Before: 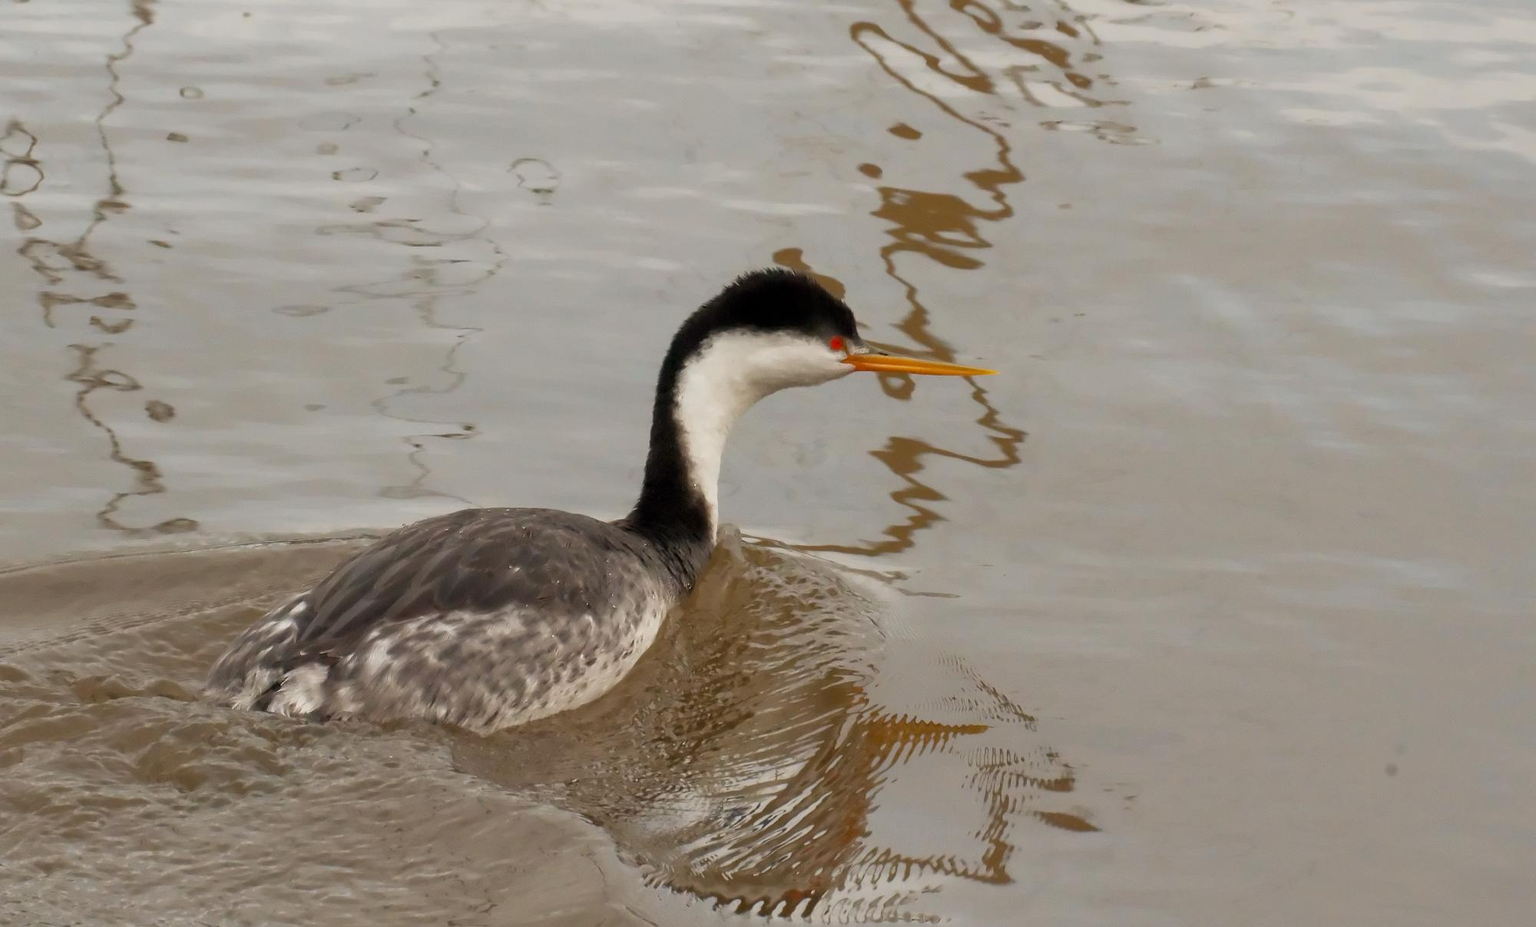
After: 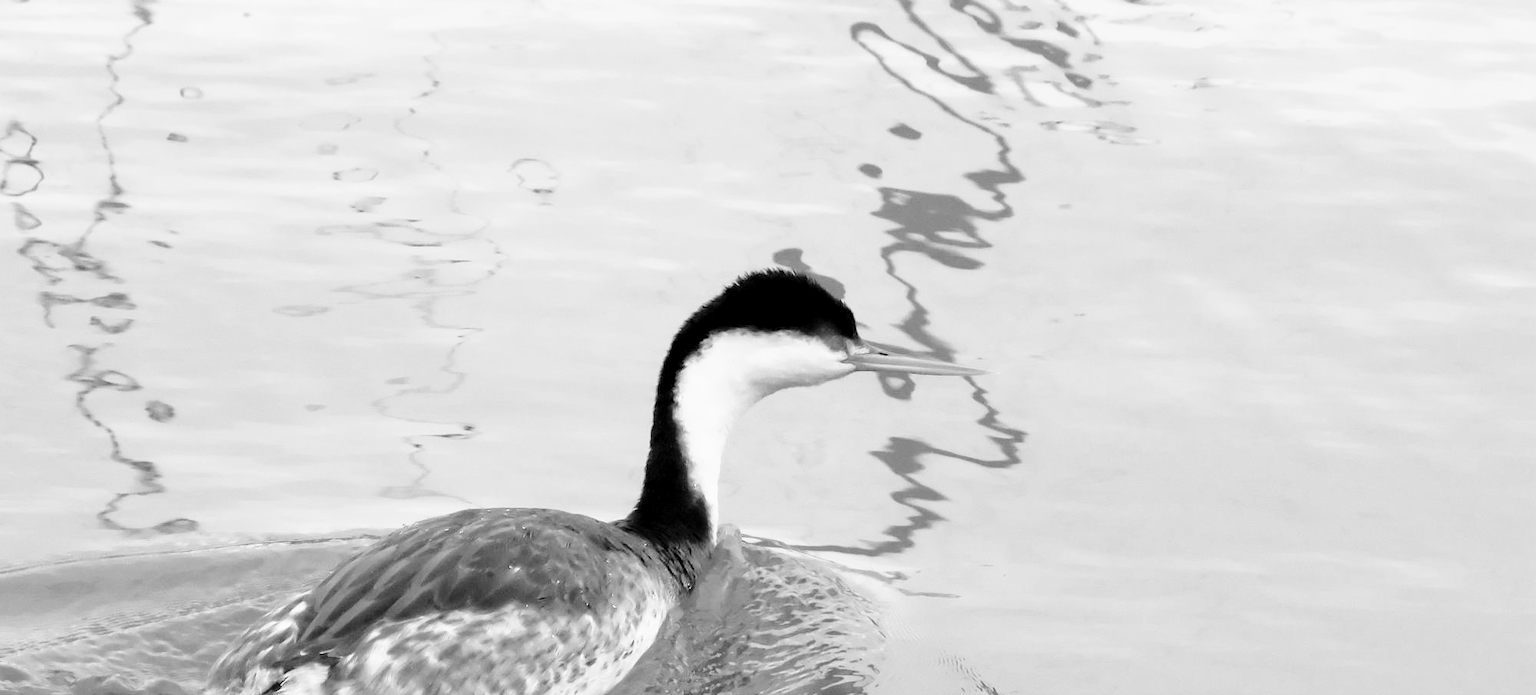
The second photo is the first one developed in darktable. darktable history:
base curve: curves: ch0 [(0, 0) (0.028, 0.03) (0.105, 0.232) (0.387, 0.748) (0.754, 0.968) (1, 1)], fusion 1, exposure shift 0.576, preserve colors none
crop: bottom 24.988%
monochrome: on, module defaults
